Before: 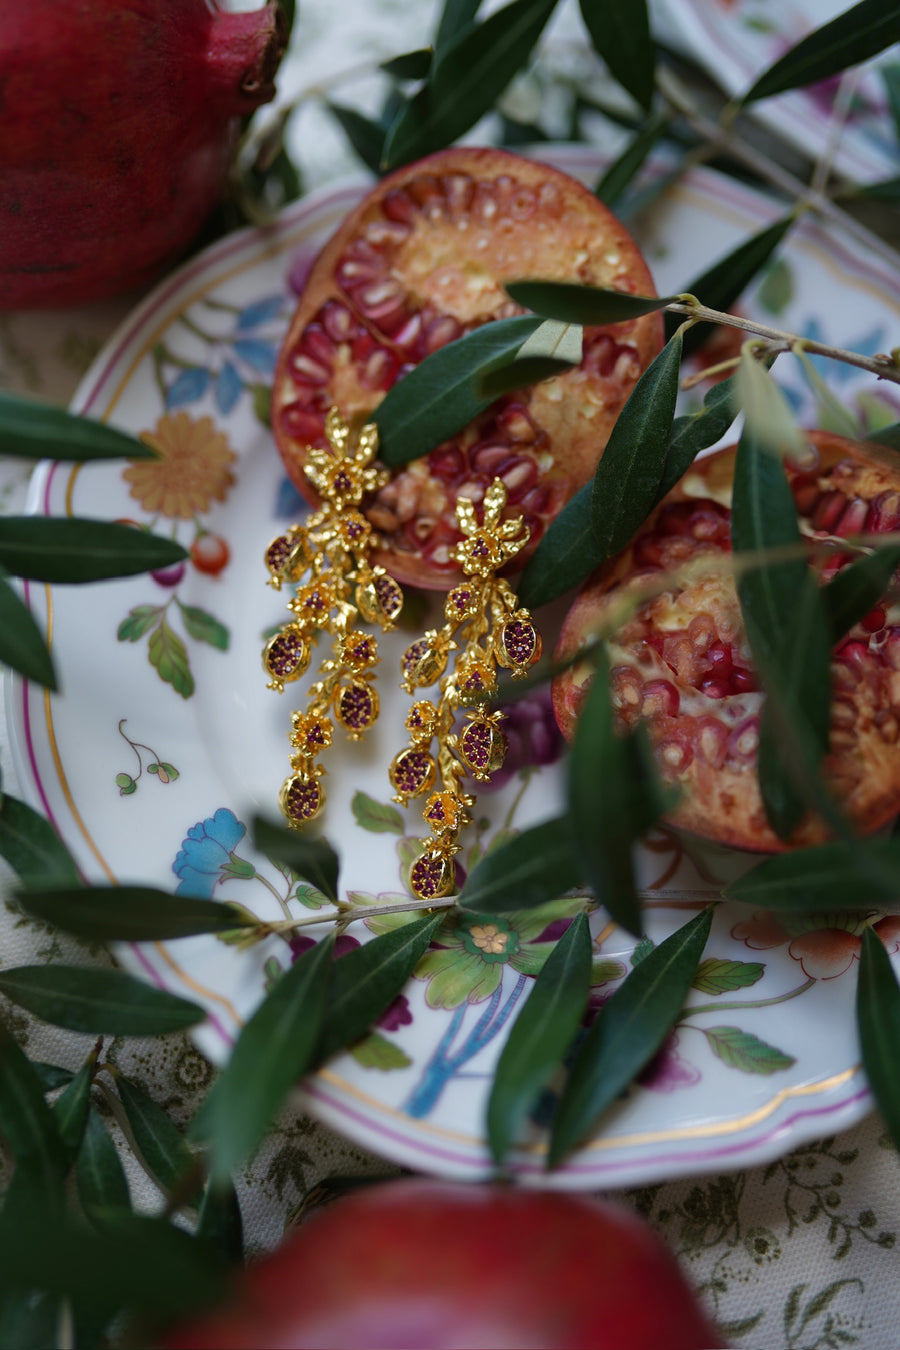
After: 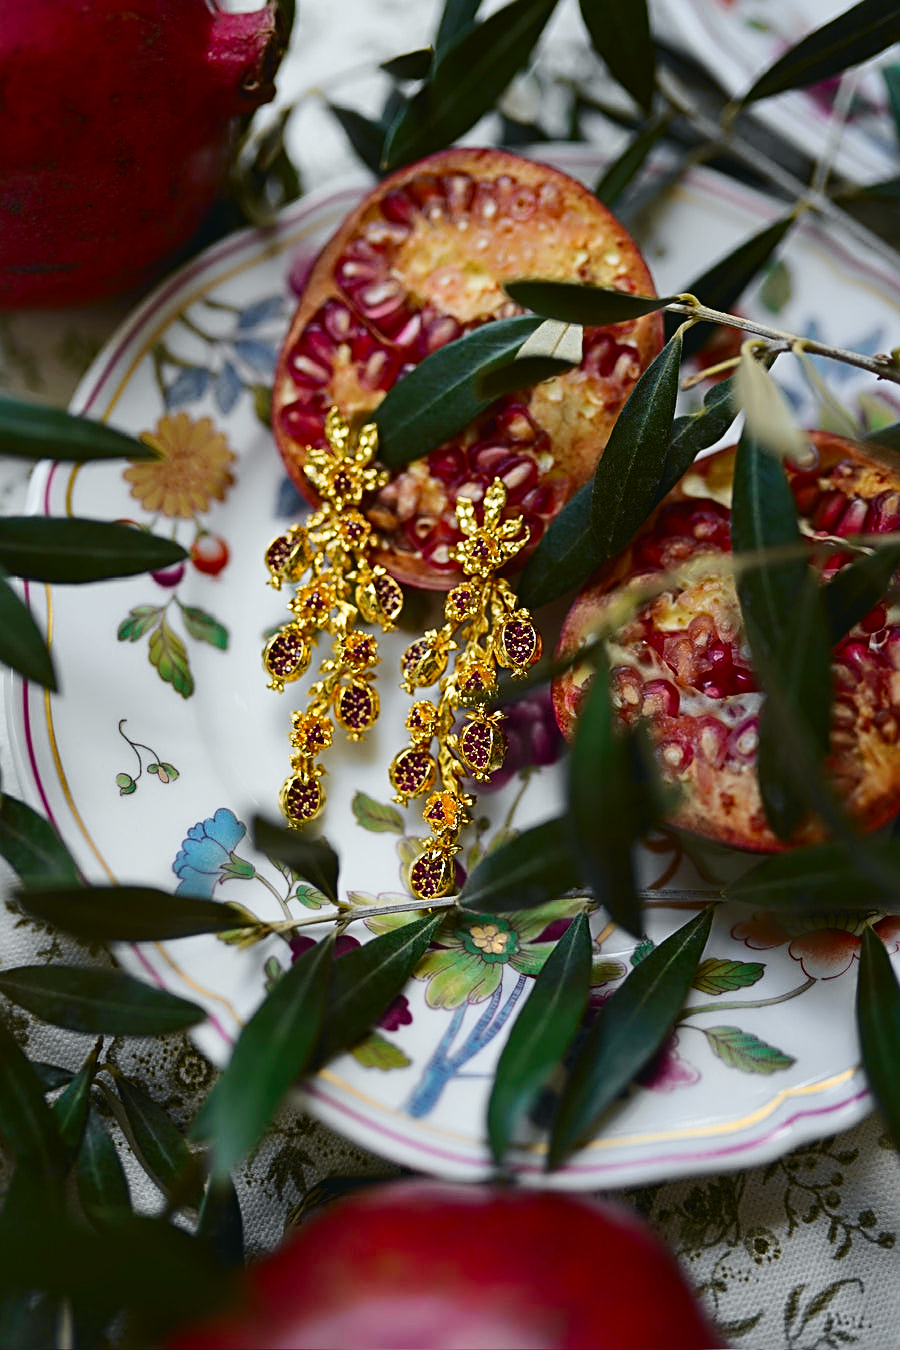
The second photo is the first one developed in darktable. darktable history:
sharpen: radius 2.584, amount 0.688
tone curve: curves: ch0 [(0, 0.026) (0.058, 0.049) (0.246, 0.214) (0.437, 0.498) (0.55, 0.644) (0.657, 0.767) (0.822, 0.9) (1, 0.961)]; ch1 [(0, 0) (0.346, 0.307) (0.408, 0.369) (0.453, 0.457) (0.476, 0.489) (0.502, 0.493) (0.521, 0.515) (0.537, 0.531) (0.612, 0.641) (0.676, 0.728) (1, 1)]; ch2 [(0, 0) (0.346, 0.34) (0.434, 0.46) (0.485, 0.494) (0.5, 0.494) (0.511, 0.504) (0.537, 0.551) (0.579, 0.599) (0.625, 0.686) (1, 1)], color space Lab, independent channels, preserve colors none
